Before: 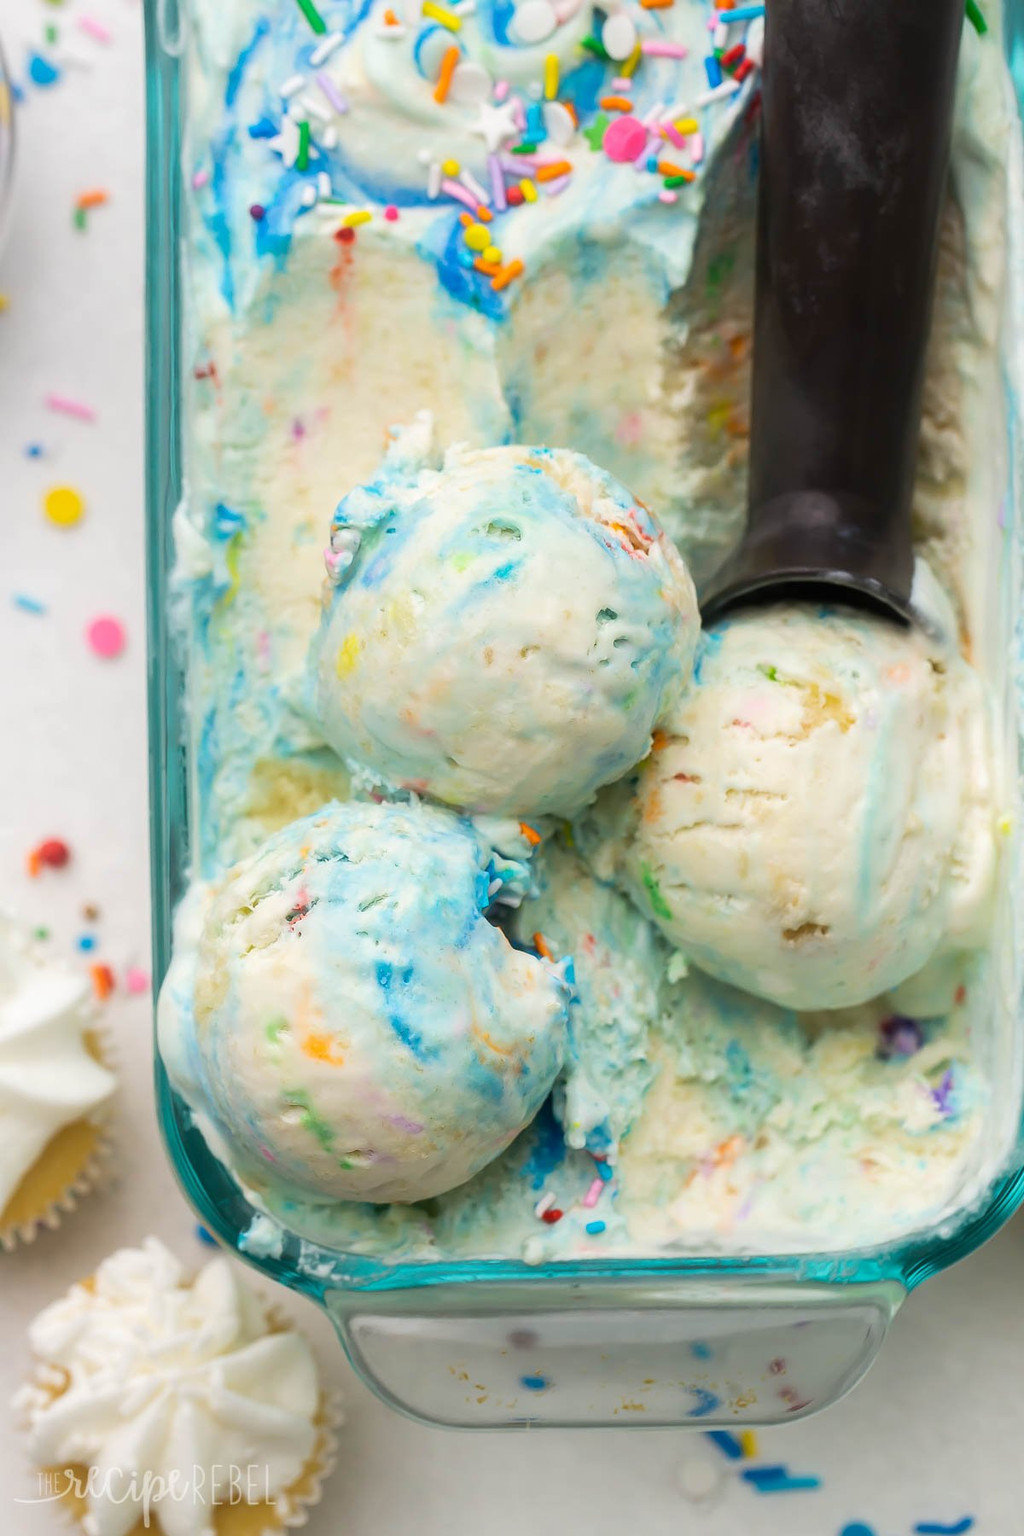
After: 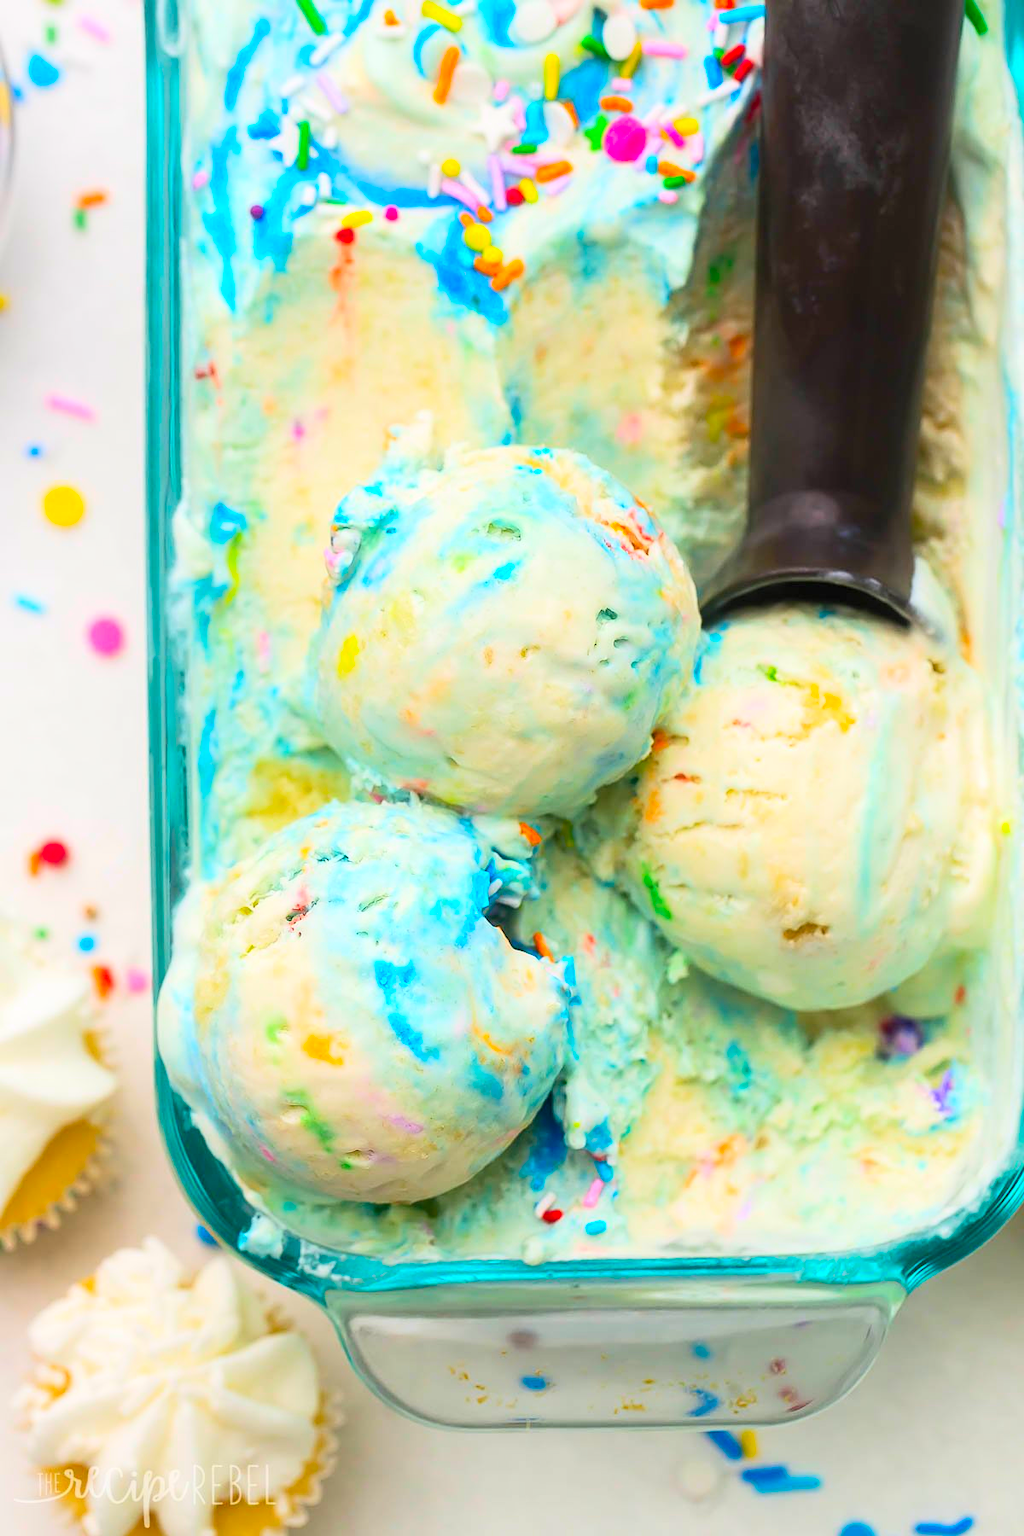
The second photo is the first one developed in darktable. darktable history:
contrast brightness saturation: contrast 0.2, brightness 0.203, saturation 0.814
sharpen: amount 0.206
